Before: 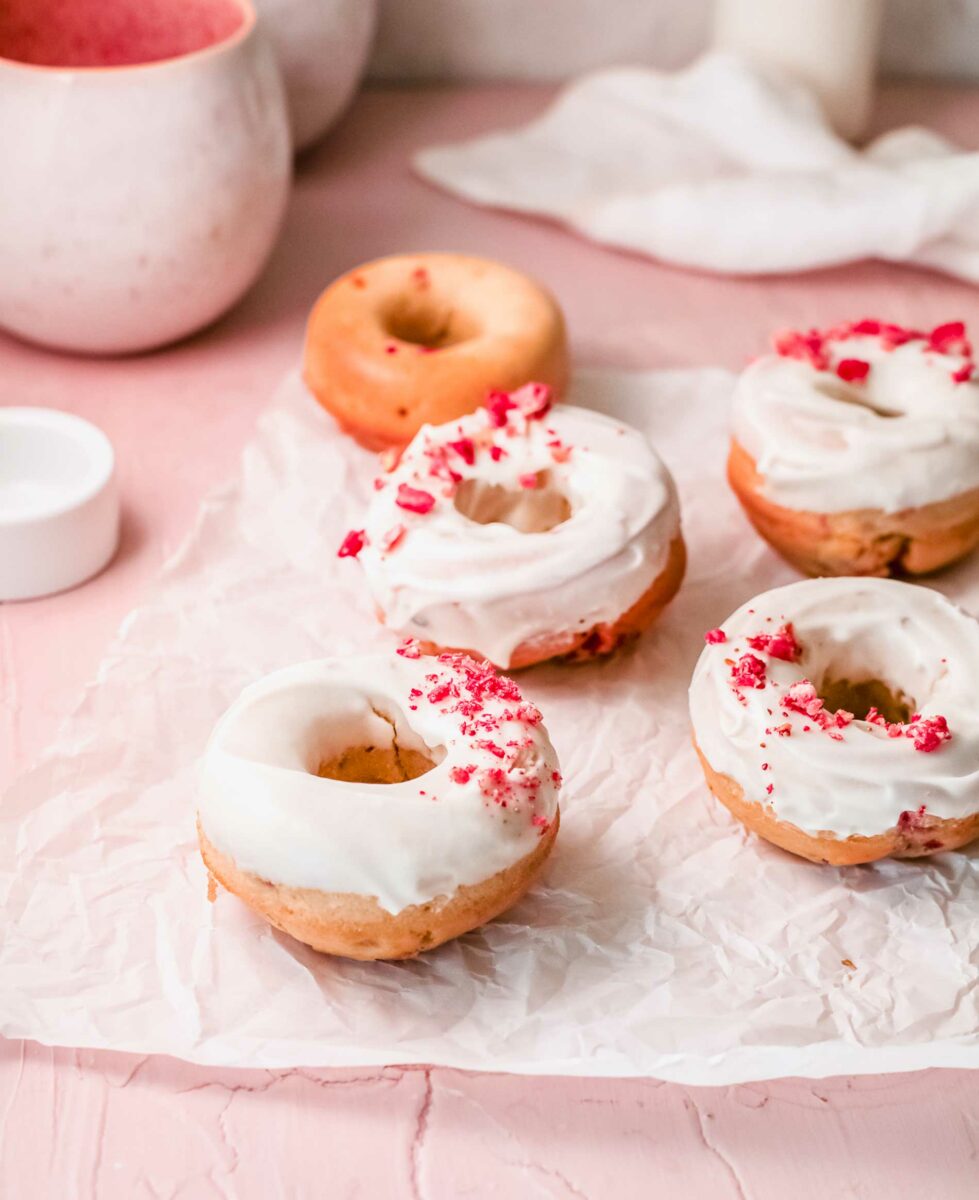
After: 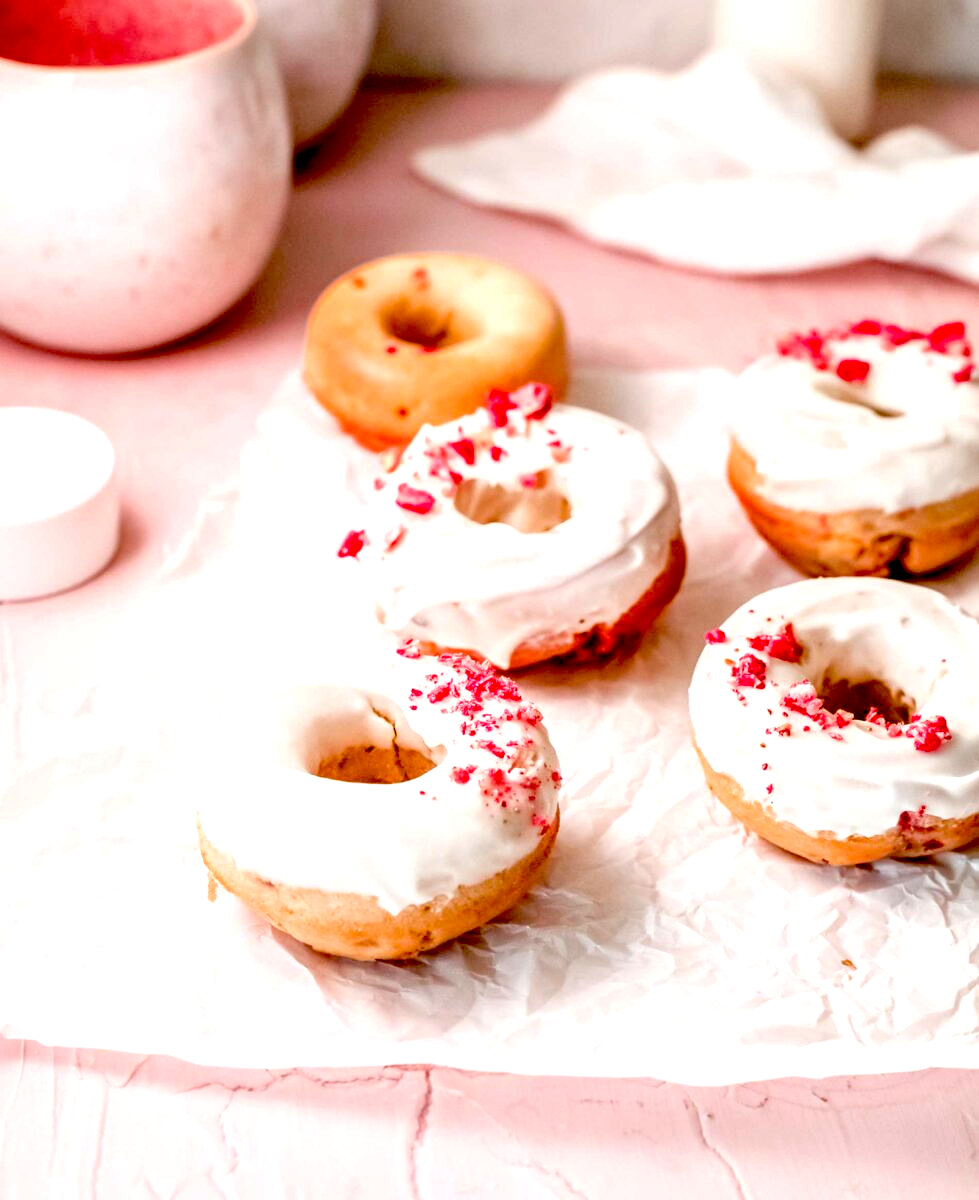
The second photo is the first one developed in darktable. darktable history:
exposure: black level correction 0.042, exposure 0.498 EV, compensate highlight preservation false
